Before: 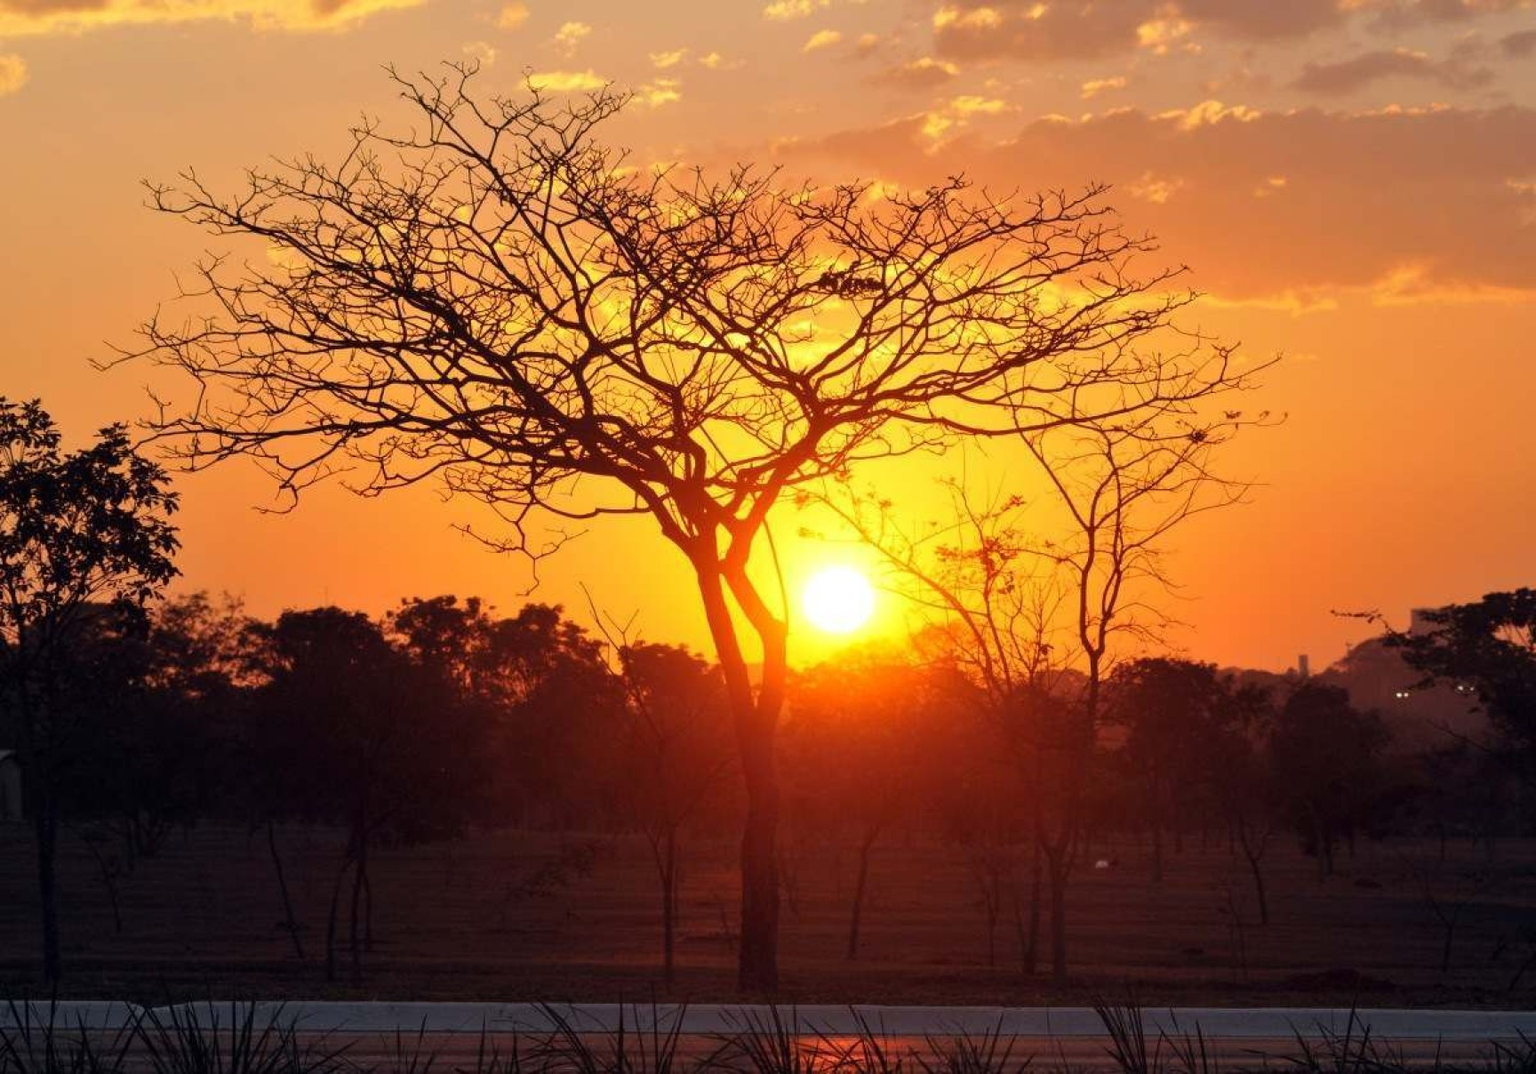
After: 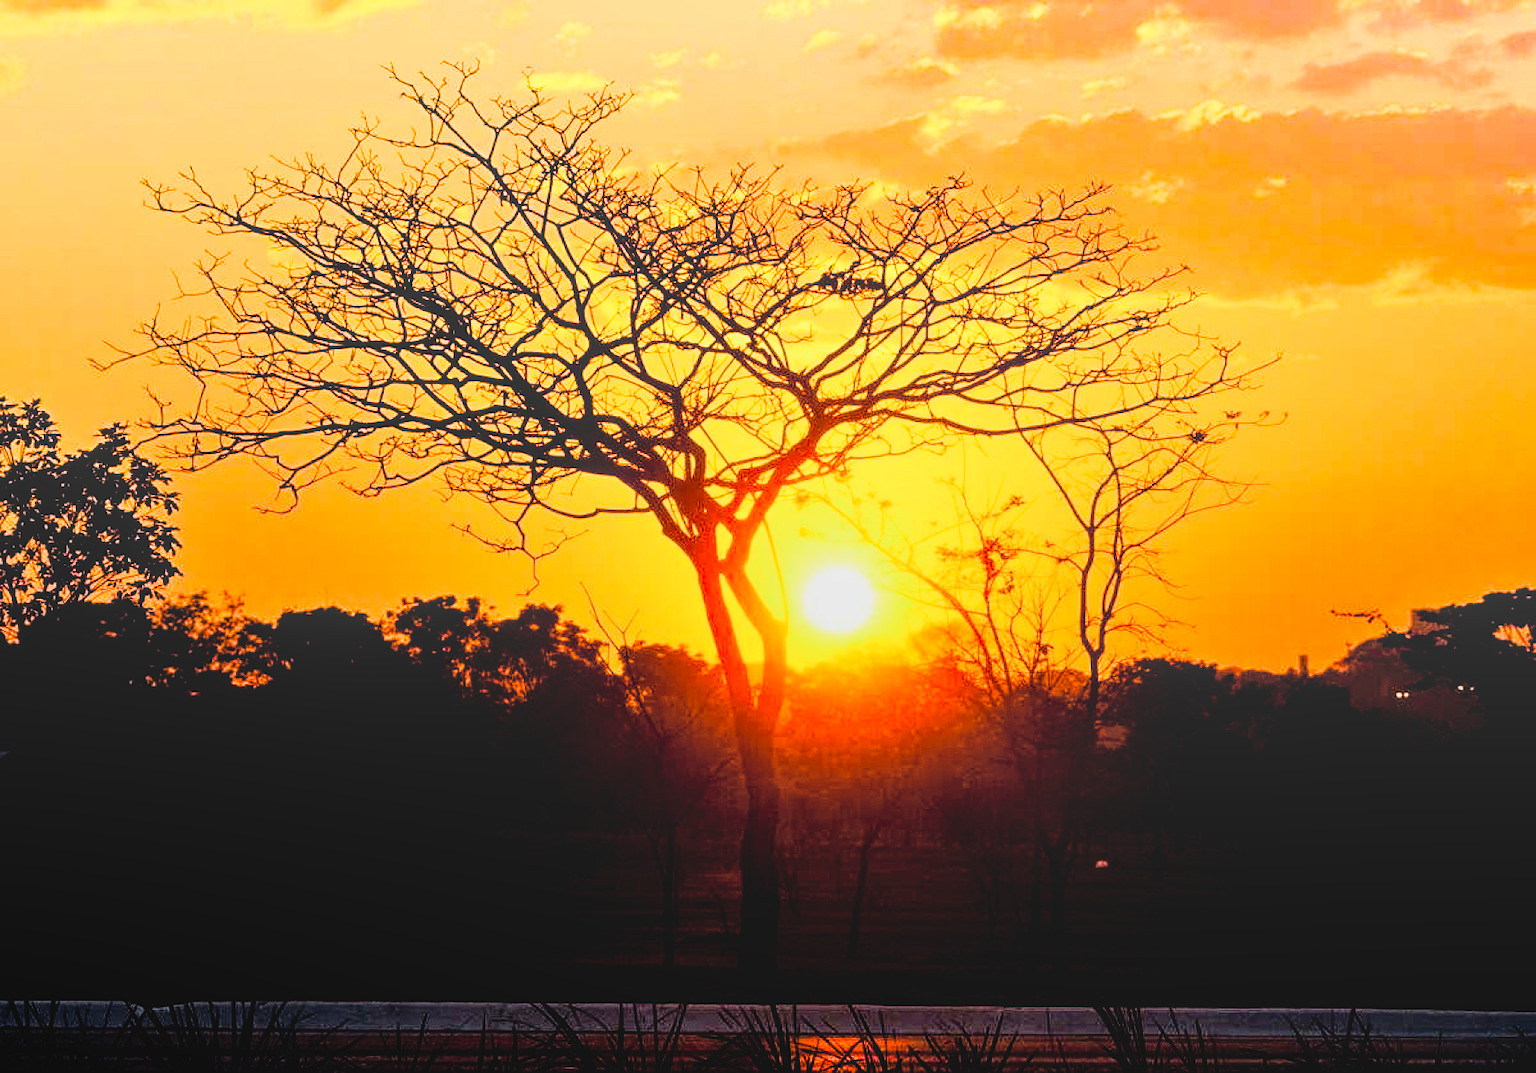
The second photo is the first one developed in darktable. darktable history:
local contrast: highlights 66%, shadows 33%, detail 166%, midtone range 0.2
rgb curve: curves: ch0 [(0, 0) (0.21, 0.15) (0.24, 0.21) (0.5, 0.75) (0.75, 0.96) (0.89, 0.99) (1, 1)]; ch1 [(0, 0.02) (0.21, 0.13) (0.25, 0.2) (0.5, 0.67) (0.75, 0.9) (0.89, 0.97) (1, 1)]; ch2 [(0, 0.02) (0.21, 0.13) (0.25, 0.2) (0.5, 0.67) (0.75, 0.9) (0.89, 0.97) (1, 1)], compensate middle gray true
color balance rgb: shadows lift › luminance -9.41%, highlights gain › luminance 17.6%, global offset › luminance -1.45%, perceptual saturation grading › highlights -17.77%, perceptual saturation grading › mid-tones 33.1%, perceptual saturation grading › shadows 50.52%, global vibrance 24.22%
sharpen: amount 0.2
